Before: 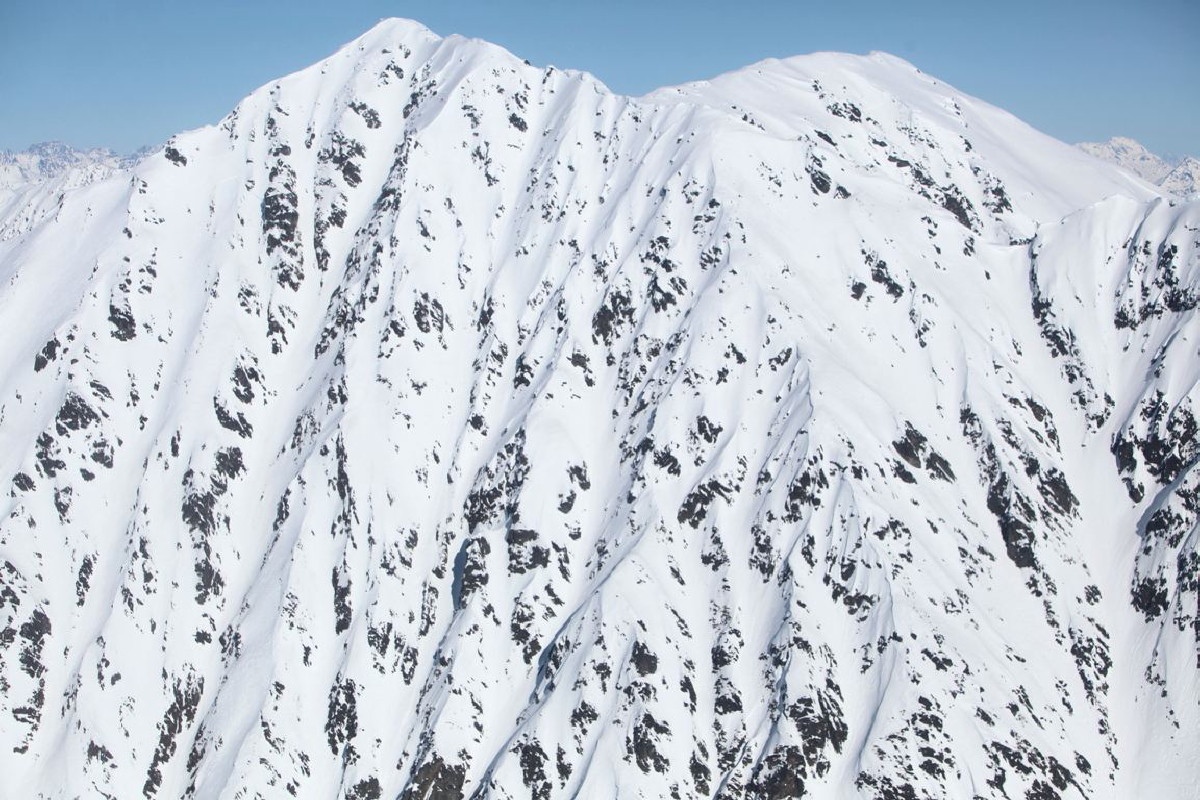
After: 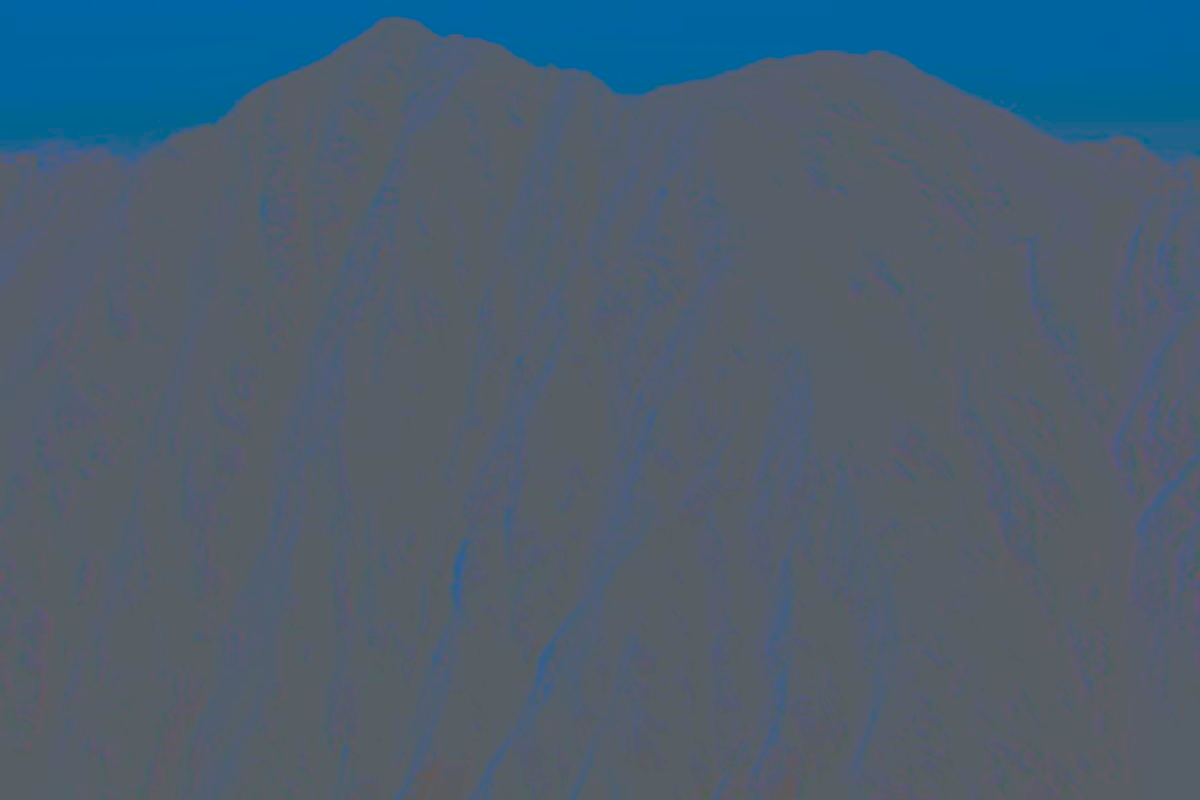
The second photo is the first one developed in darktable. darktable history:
contrast brightness saturation: contrast -0.989, brightness -0.178, saturation 0.749
local contrast: detail 130%
